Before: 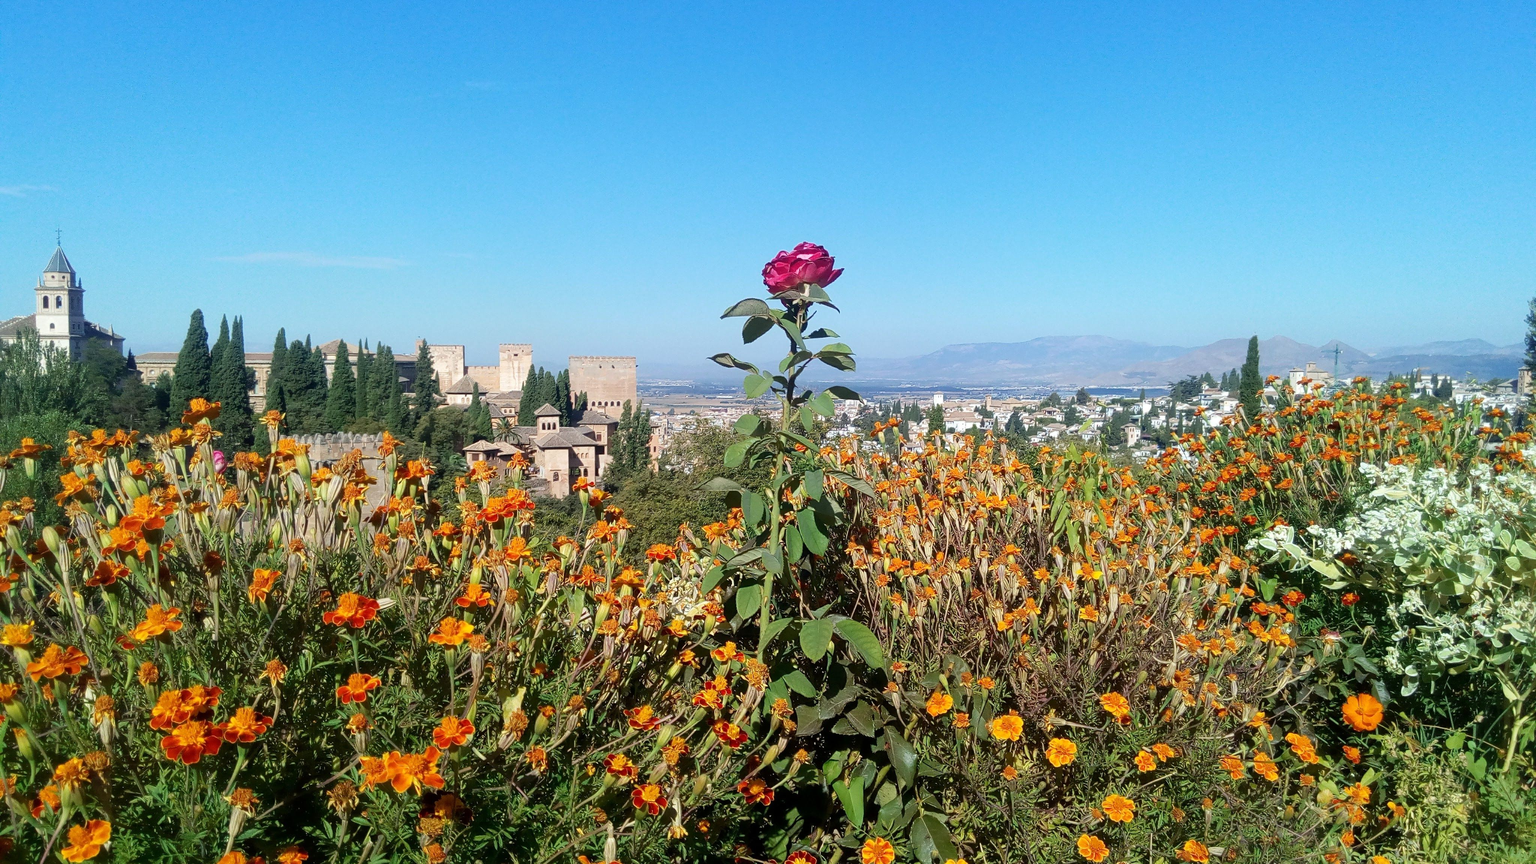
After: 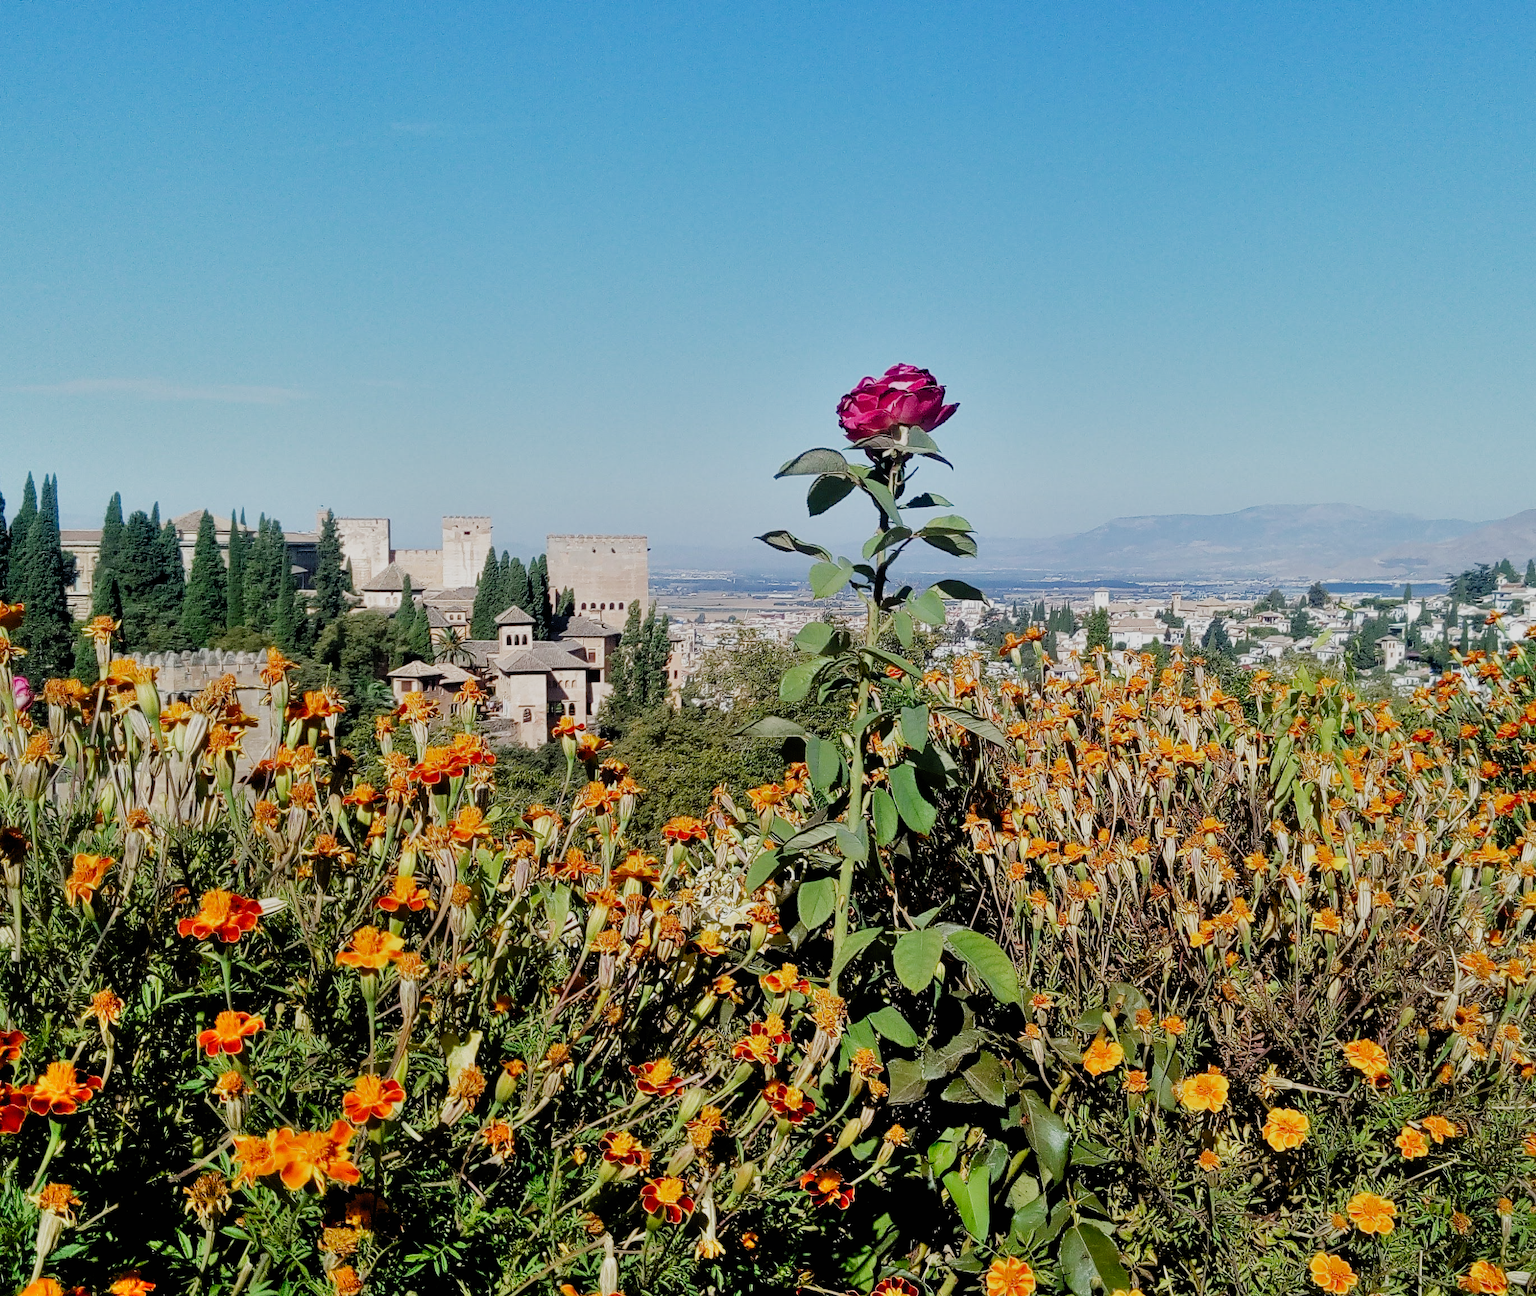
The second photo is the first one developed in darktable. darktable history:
filmic rgb: black relative exposure -5 EV, white relative exposure 3.97 EV, hardness 2.89, contrast 1.095, preserve chrominance no, color science v4 (2020), type of noise poissonian
crop and rotate: left 13.343%, right 20.025%
shadows and highlights: shadows 47.74, highlights -41.73, soften with gaussian
